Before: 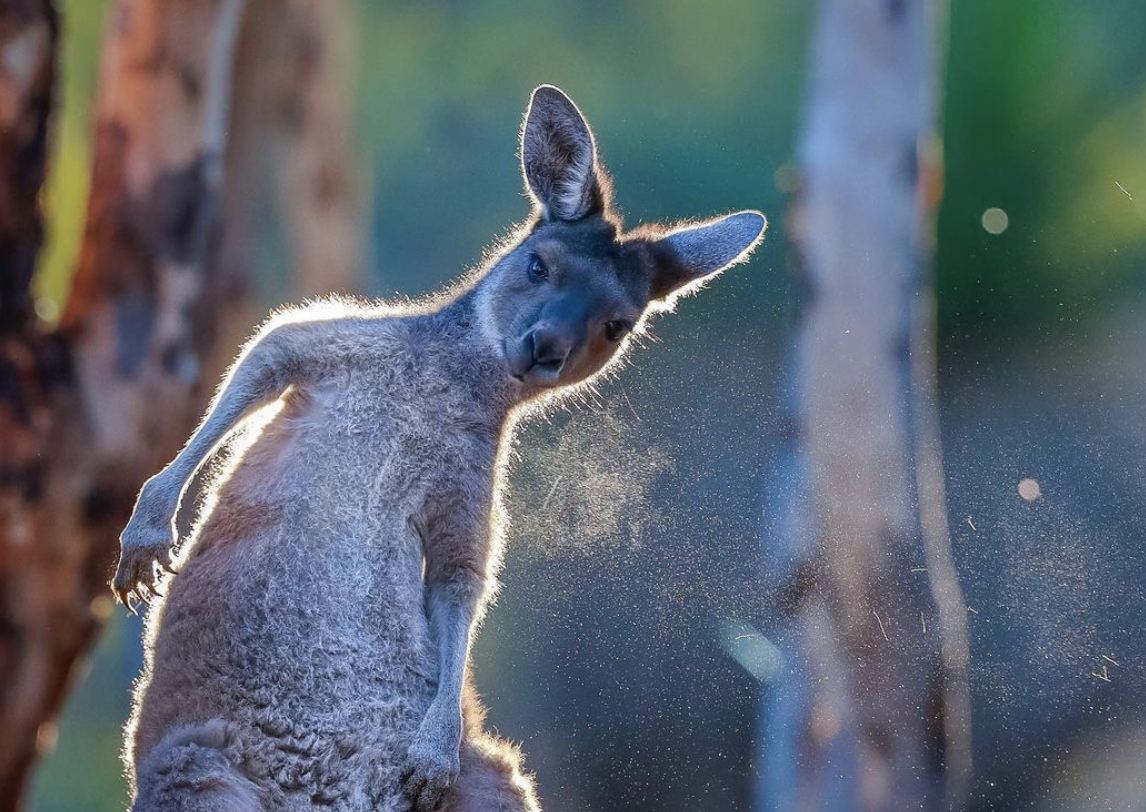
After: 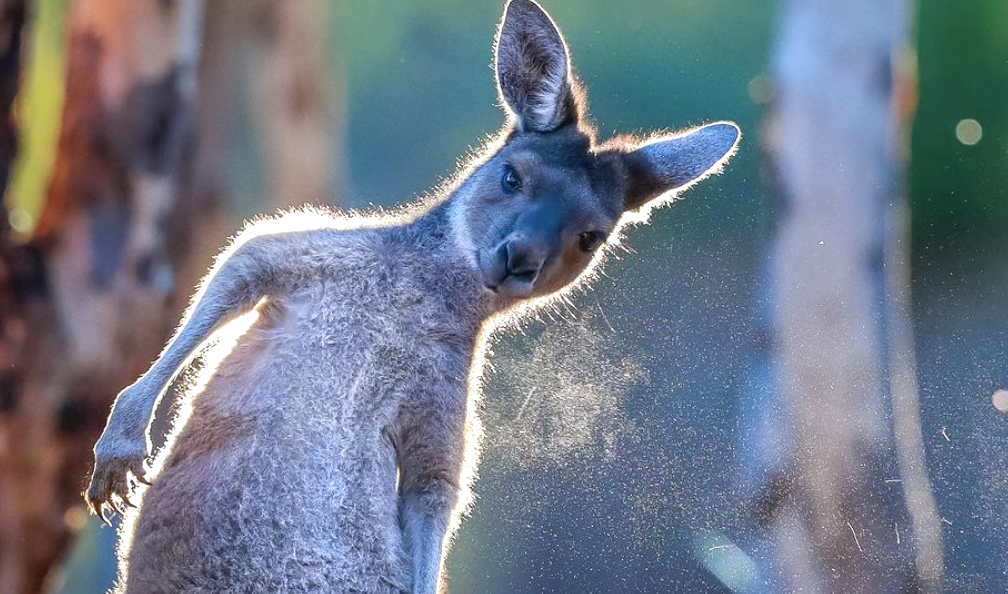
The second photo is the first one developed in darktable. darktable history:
crop and rotate: left 2.346%, top 11.014%, right 9.636%, bottom 15.817%
exposure: black level correction 0.001, exposure 0.499 EV, compensate highlight preservation false
